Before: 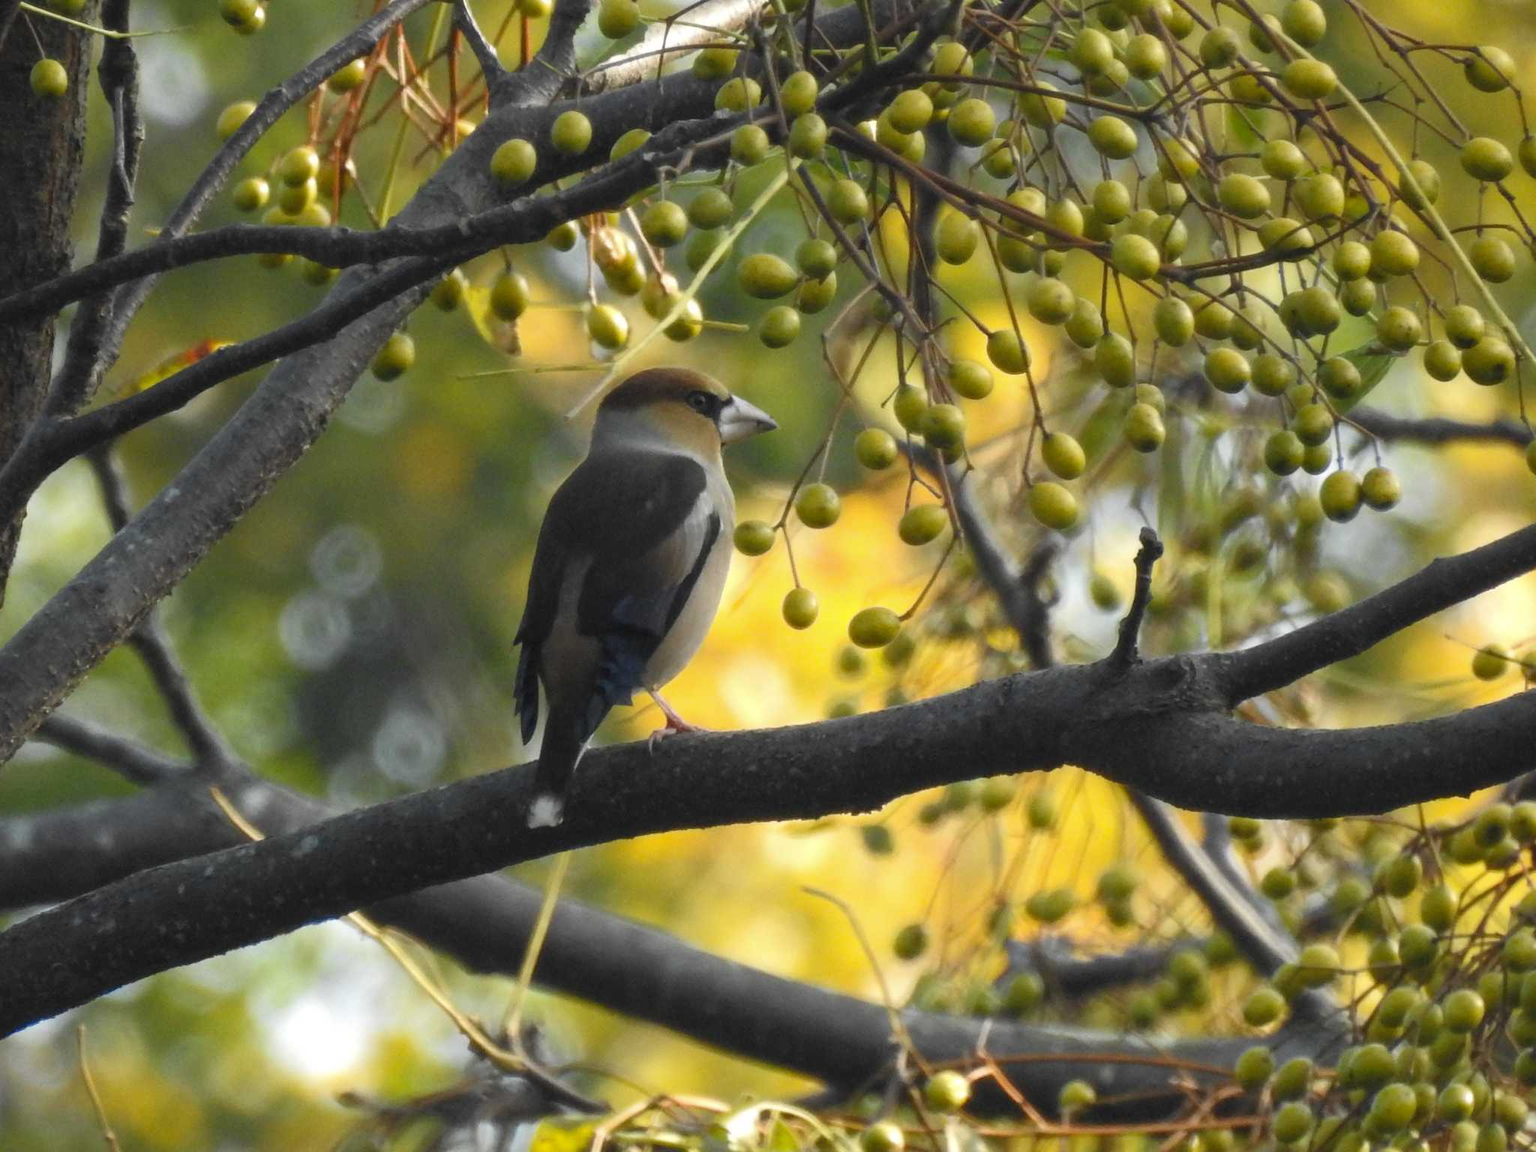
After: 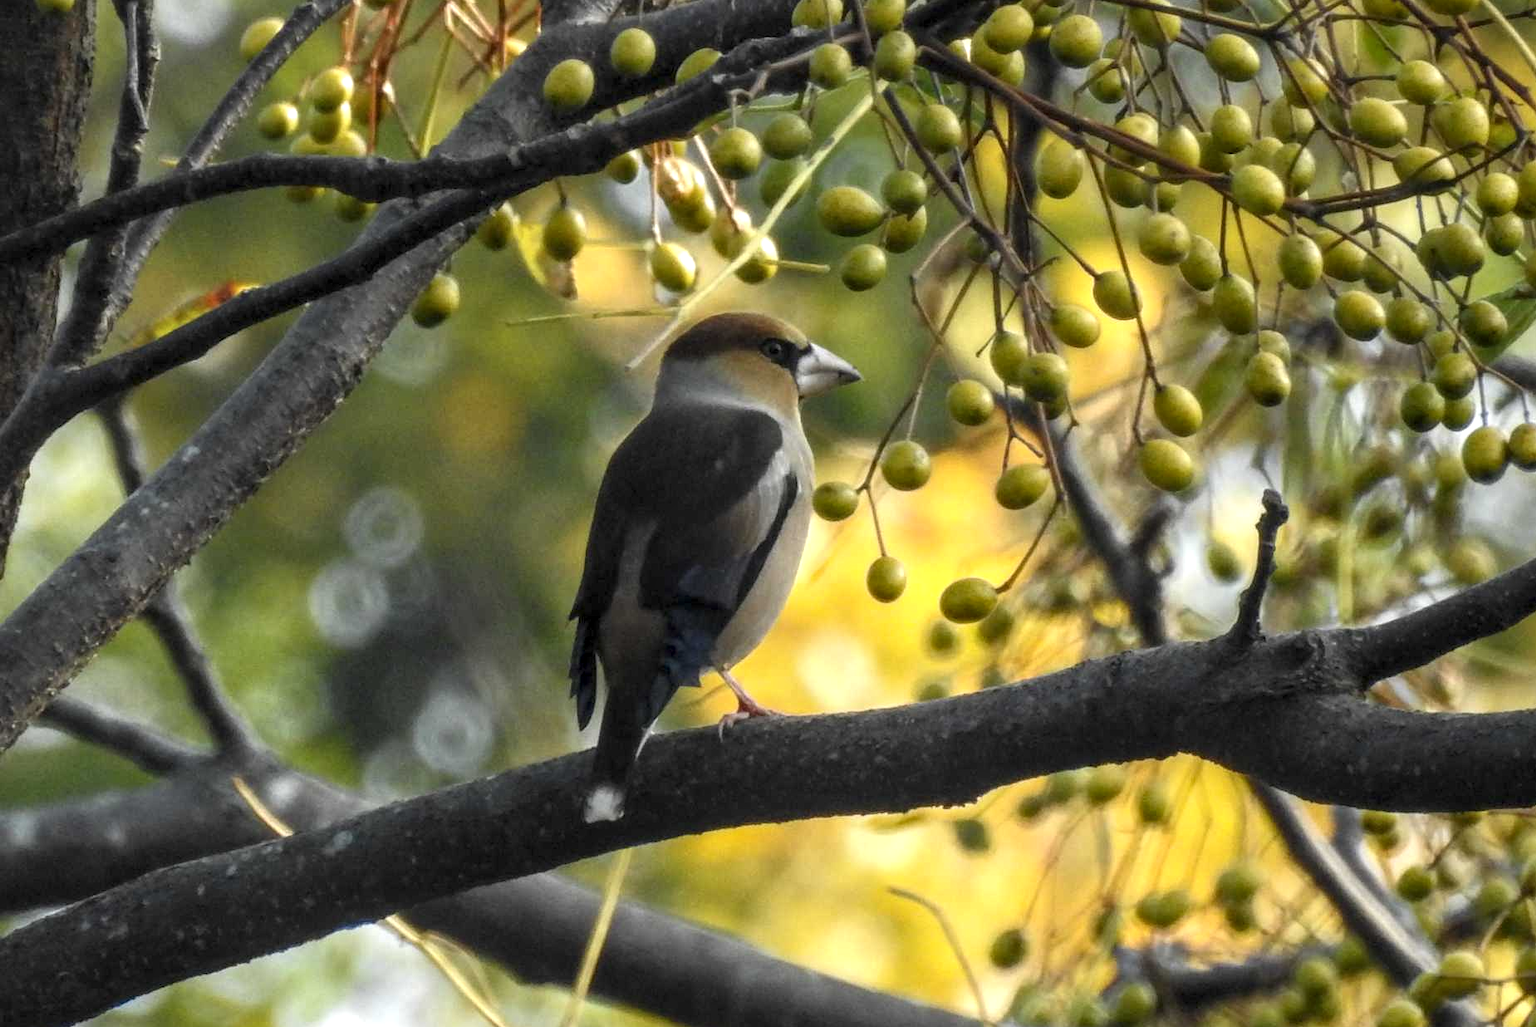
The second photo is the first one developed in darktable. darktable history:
crop: top 7.44%, right 9.704%, bottom 12.026%
local contrast: detail 150%
